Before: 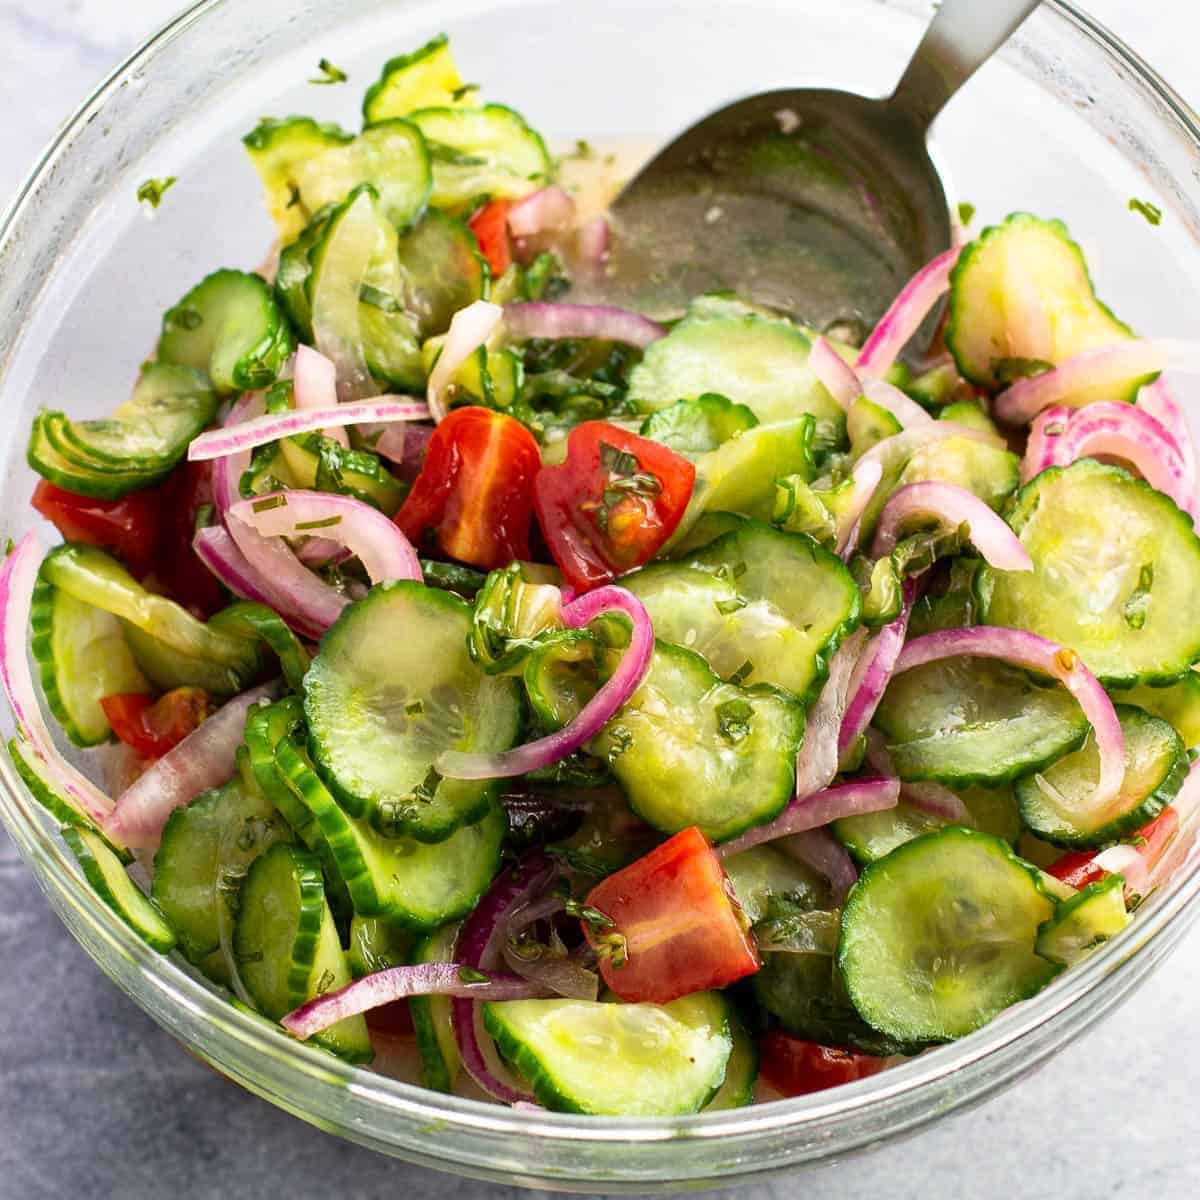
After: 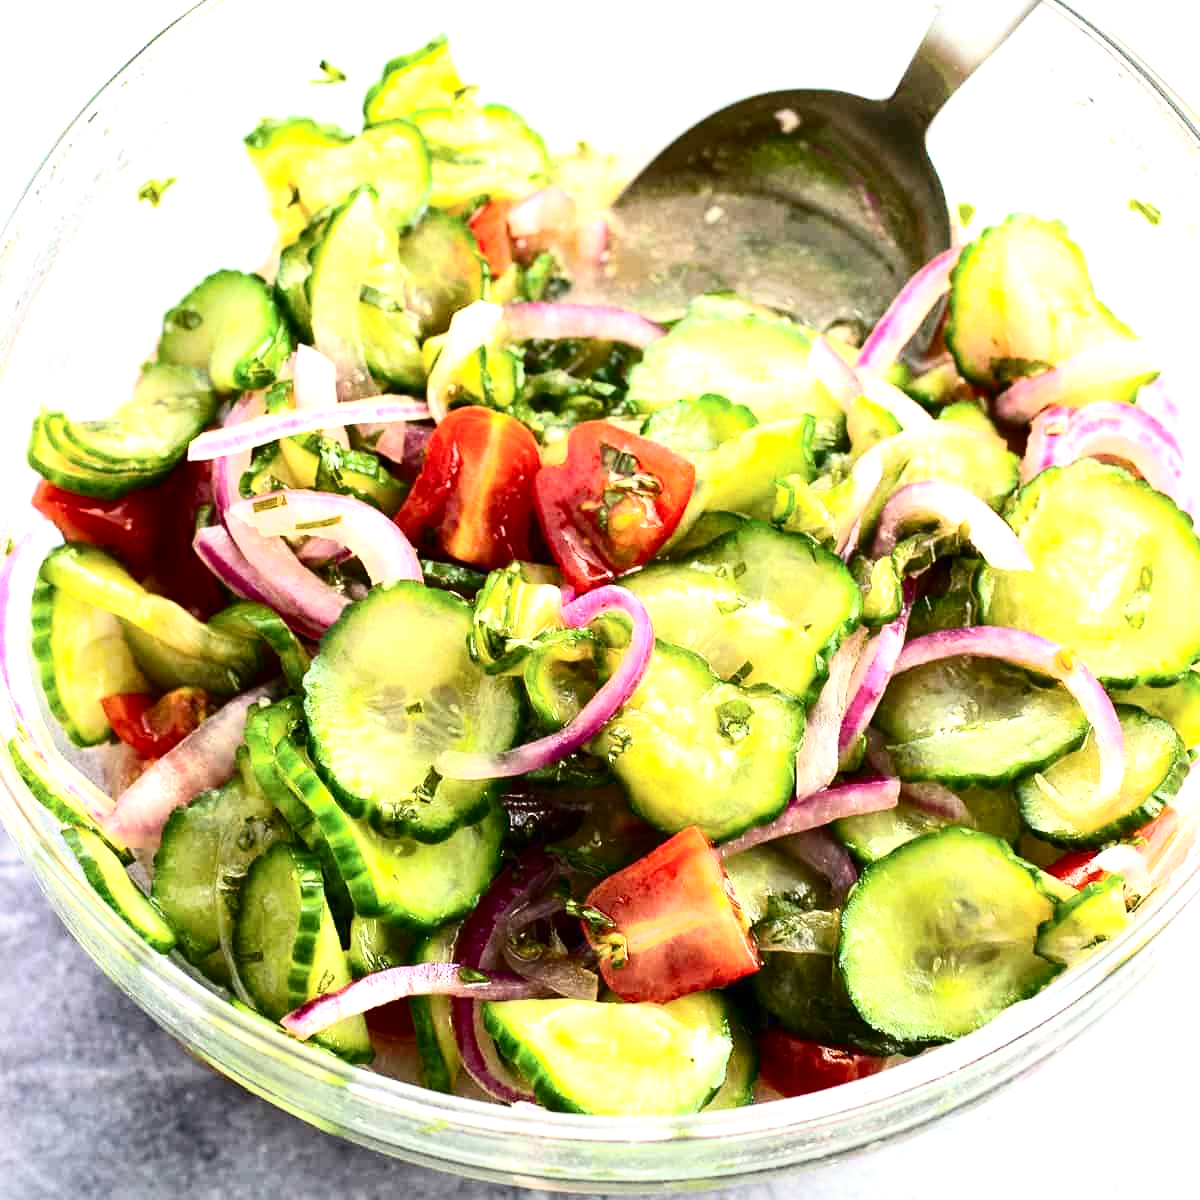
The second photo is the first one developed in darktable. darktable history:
exposure: black level correction 0, exposure 0.898 EV, compensate highlight preservation false
contrast brightness saturation: contrast 0.299
